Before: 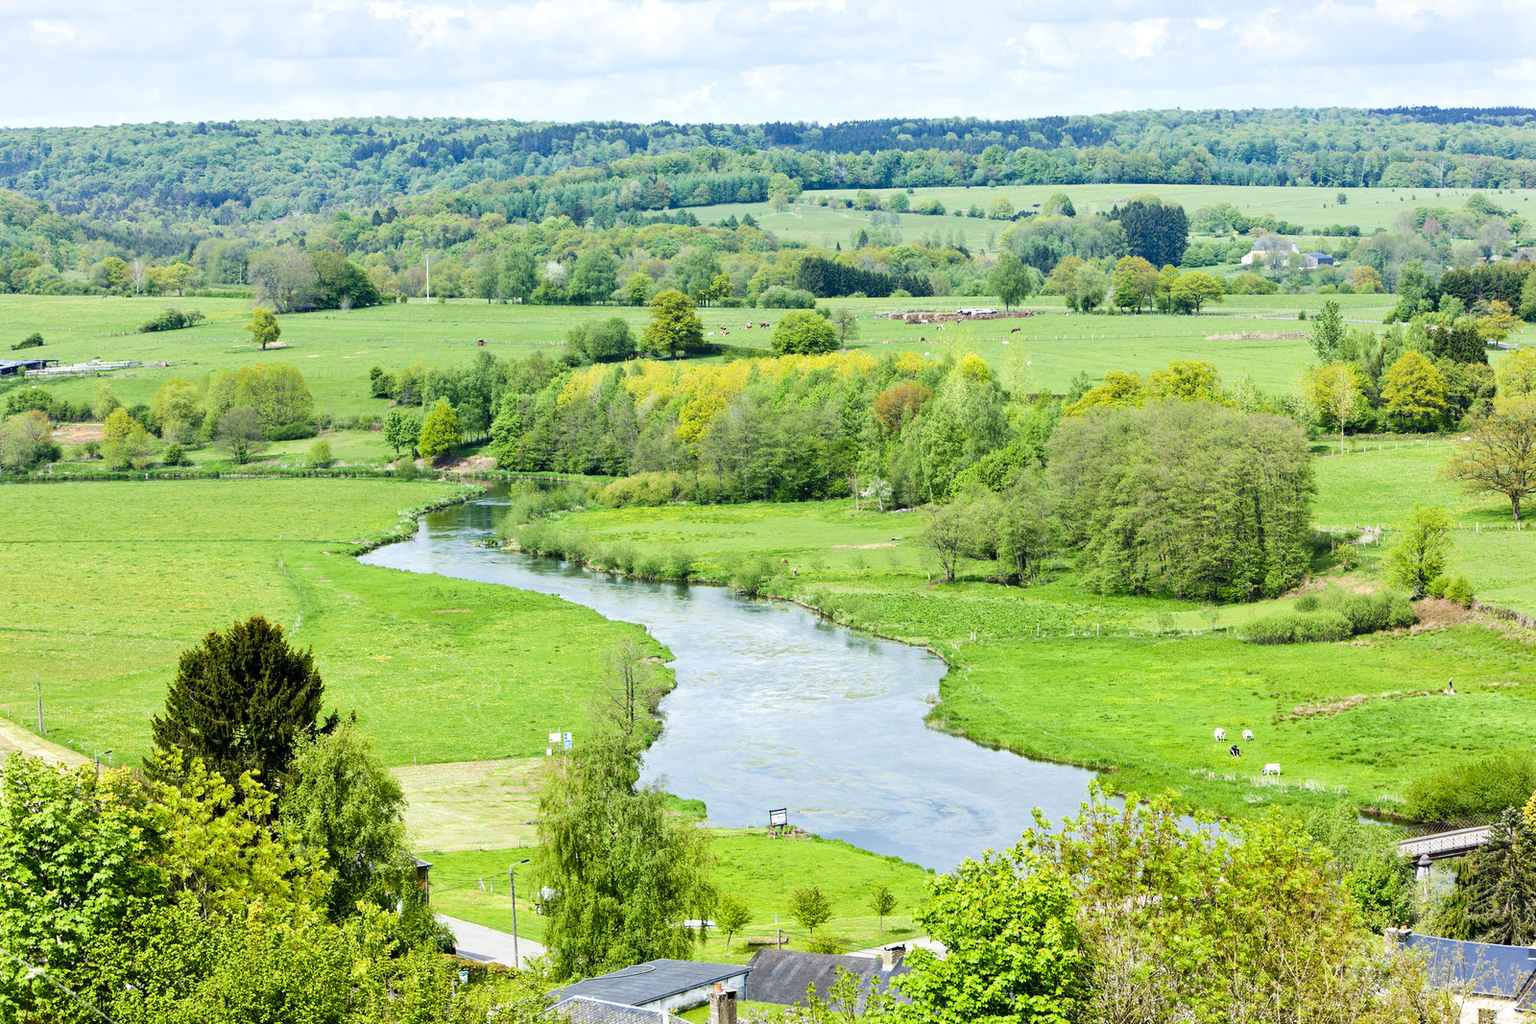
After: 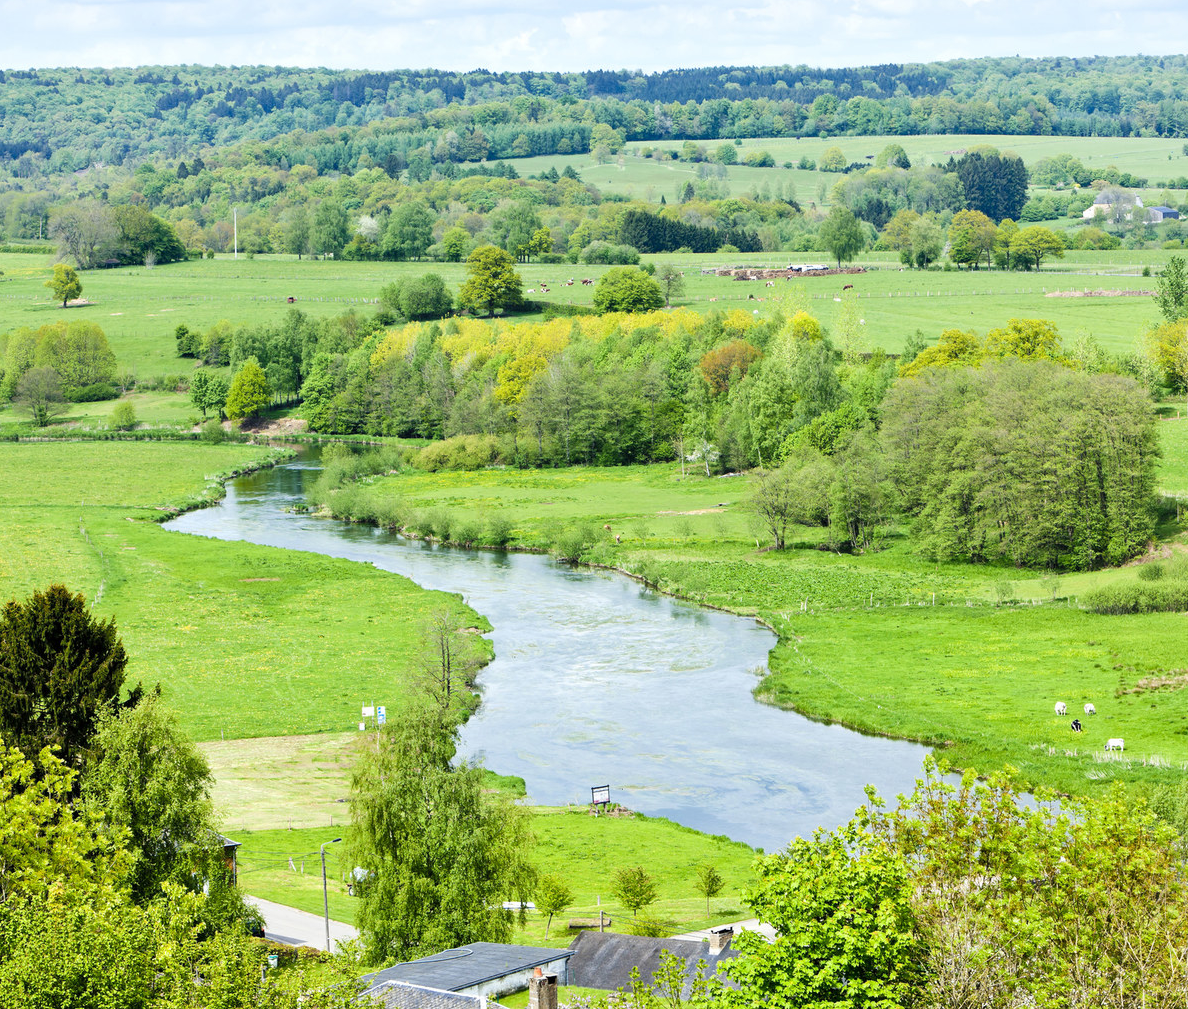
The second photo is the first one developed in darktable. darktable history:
crop and rotate: left 13.19%, top 5.385%, right 12.533%
